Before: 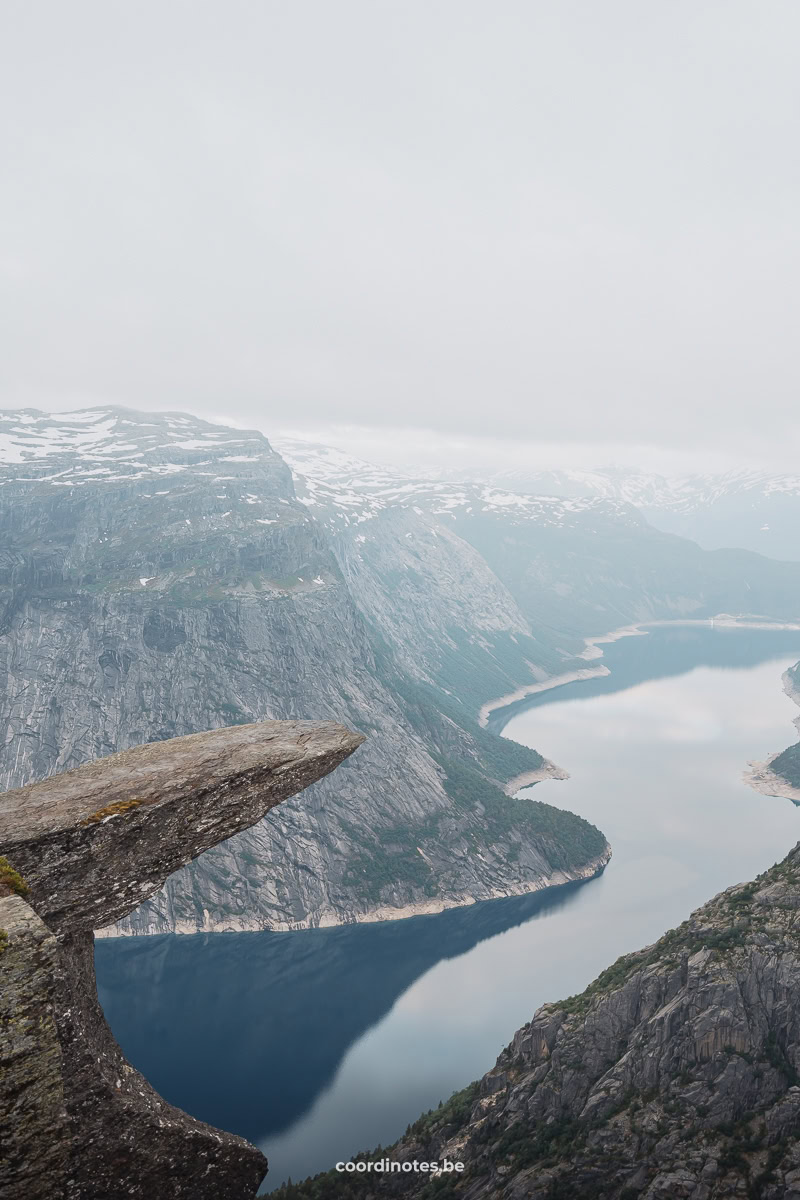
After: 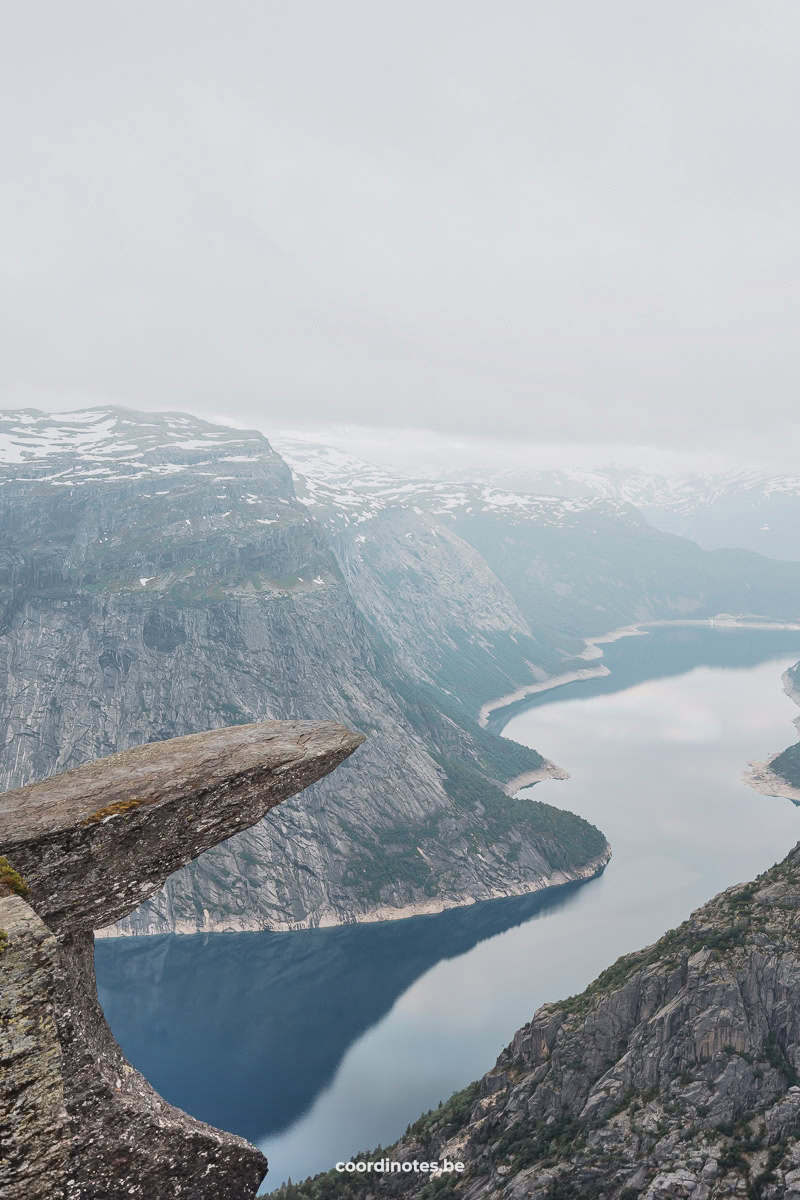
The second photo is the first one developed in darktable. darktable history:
shadows and highlights: shadows 76.36, highlights -24.71, soften with gaussian
